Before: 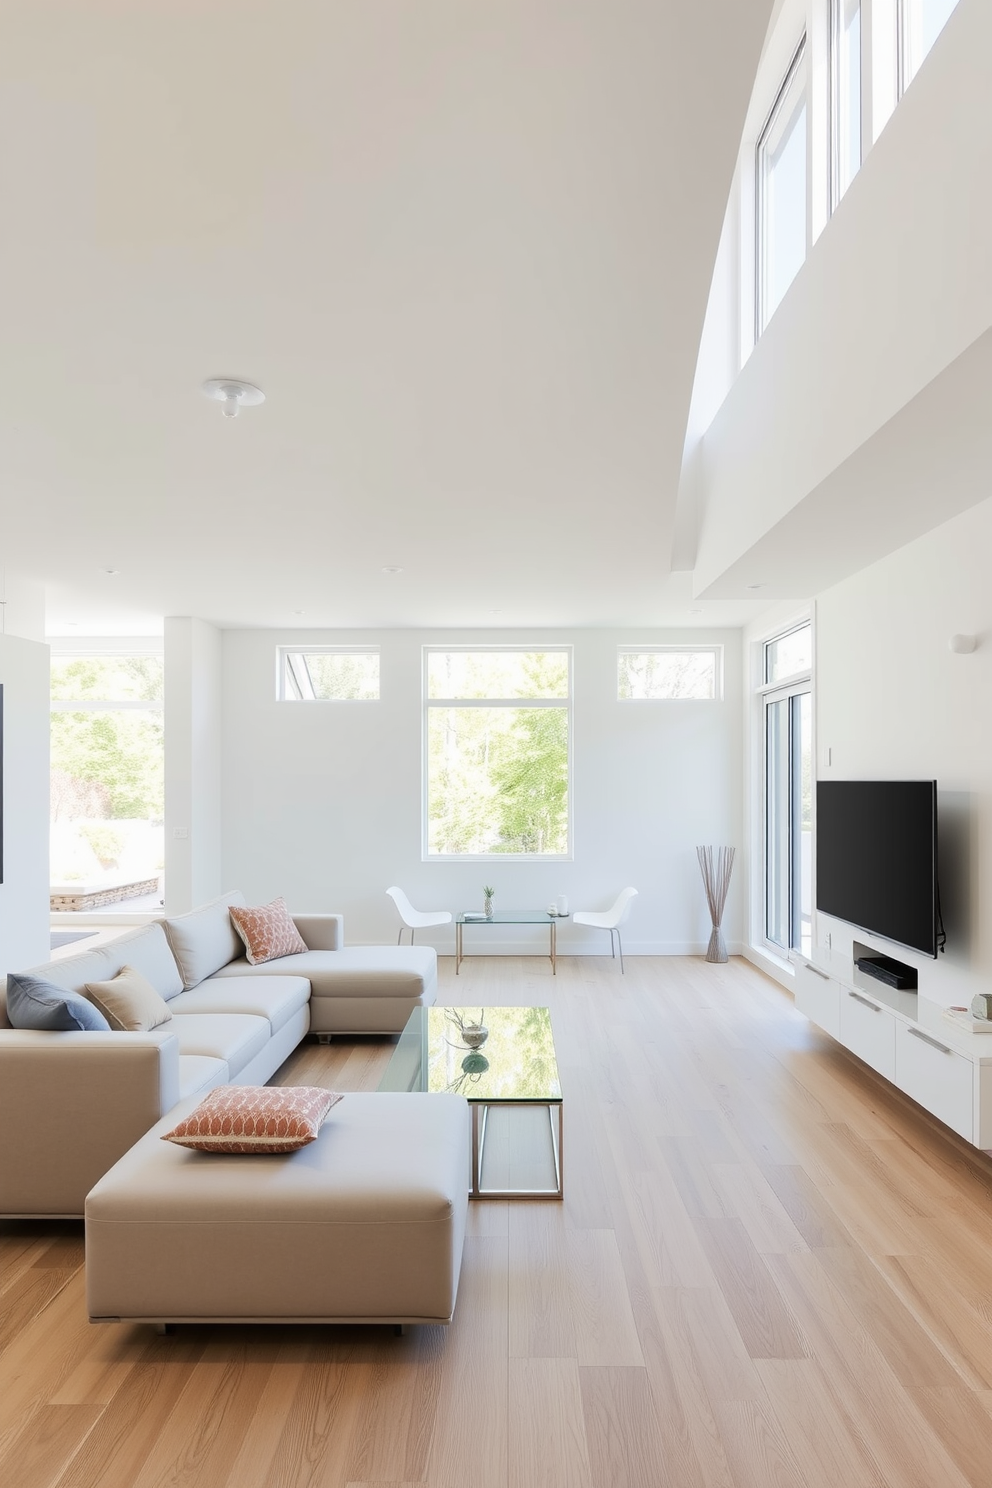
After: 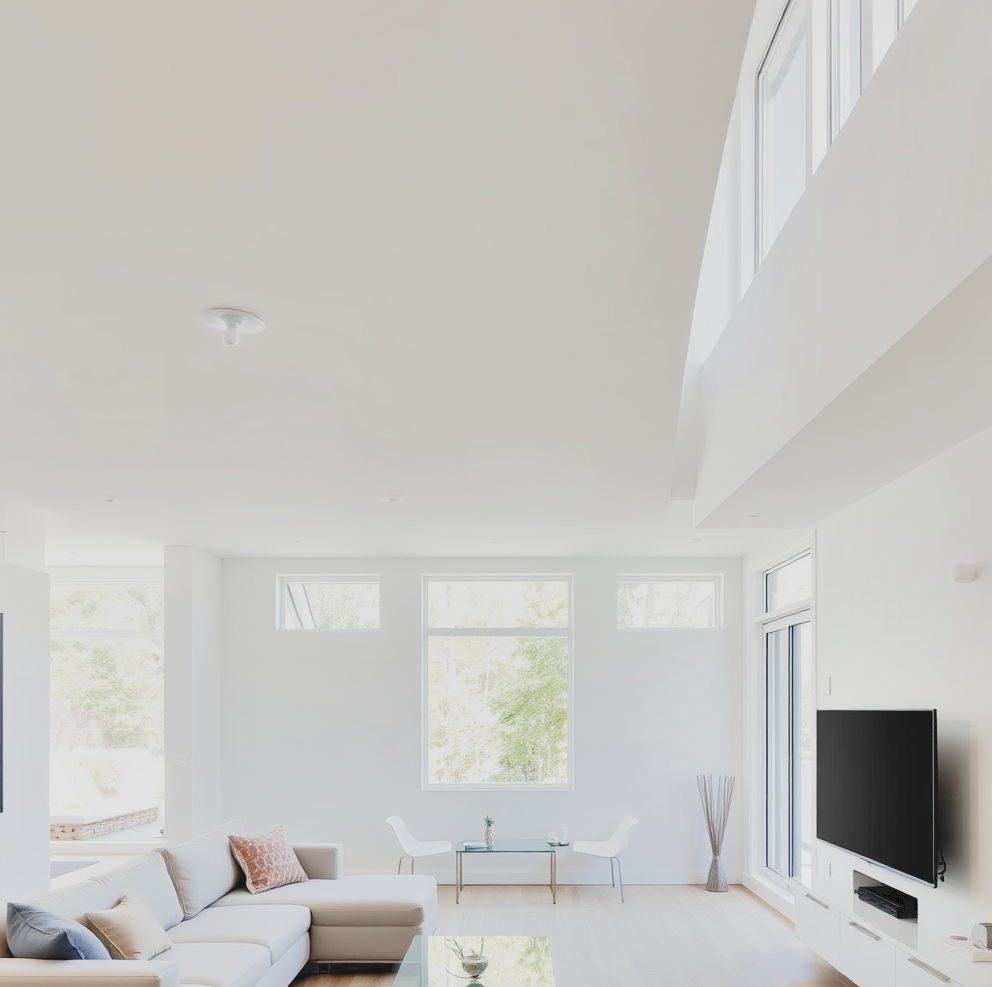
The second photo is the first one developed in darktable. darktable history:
exposure: black level correction 0.005, exposure 0.412 EV, compensate exposure bias true, compensate highlight preservation false
crop and rotate: top 4.775%, bottom 28.828%
local contrast: mode bilateral grid, contrast 19, coarseness 51, detail 132%, midtone range 0.2
contrast brightness saturation: brightness 0.146
tone curve: curves: ch0 [(0, 0) (0.003, 0.139) (0.011, 0.14) (0.025, 0.138) (0.044, 0.14) (0.069, 0.149) (0.1, 0.161) (0.136, 0.179) (0.177, 0.203) (0.224, 0.245) (0.277, 0.302) (0.335, 0.382) (0.399, 0.461) (0.468, 0.546) (0.543, 0.614) (0.623, 0.687) (0.709, 0.758) (0.801, 0.84) (0.898, 0.912) (1, 1)], preserve colors none
filmic rgb: black relative exposure -7.65 EV, white relative exposure 4.56 EV, threshold 3 EV, hardness 3.61, add noise in highlights 0, preserve chrominance max RGB, color science v3 (2019), use custom middle-gray values true, iterations of high-quality reconstruction 0, contrast in highlights soft, enable highlight reconstruction true
shadows and highlights: shadows color adjustment 97.66%, soften with gaussian
